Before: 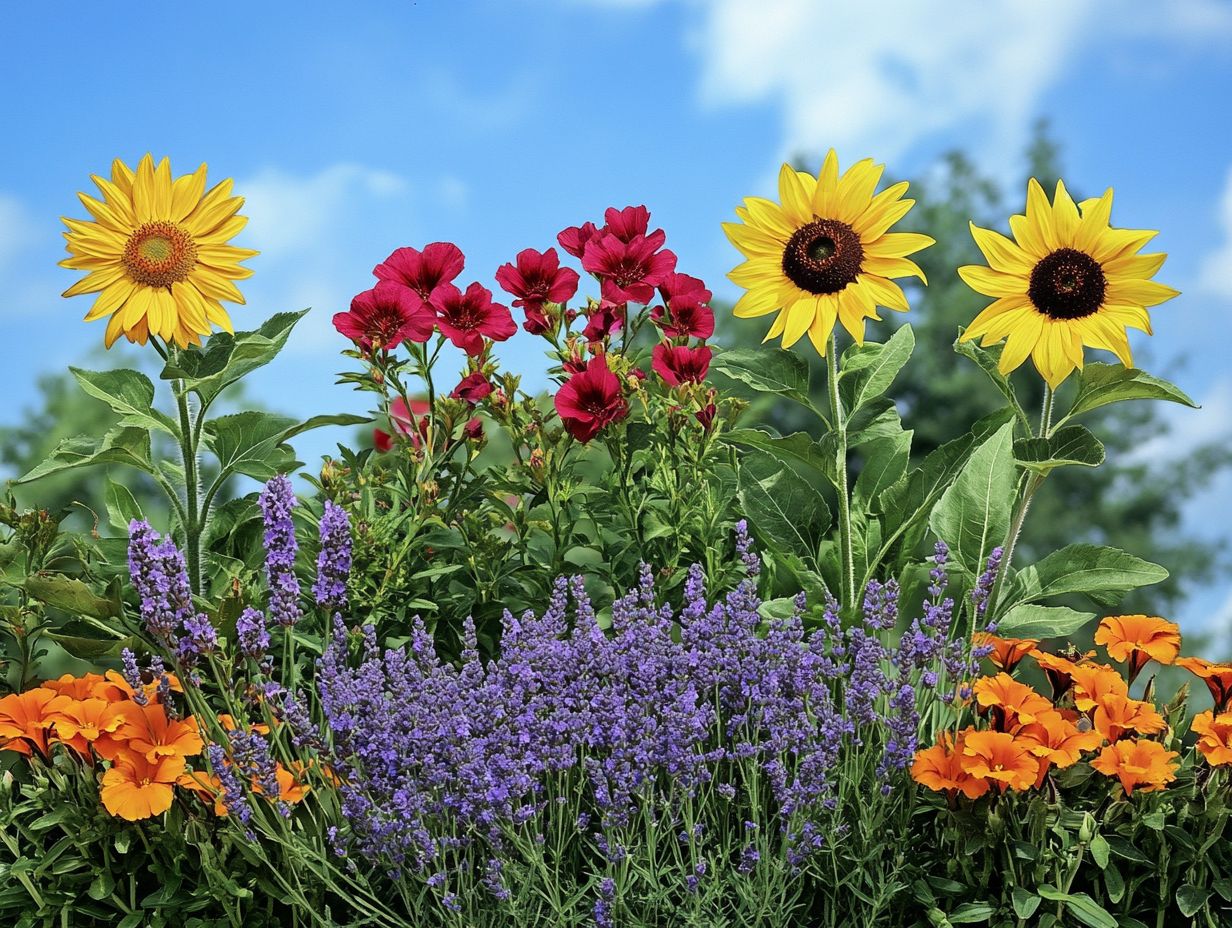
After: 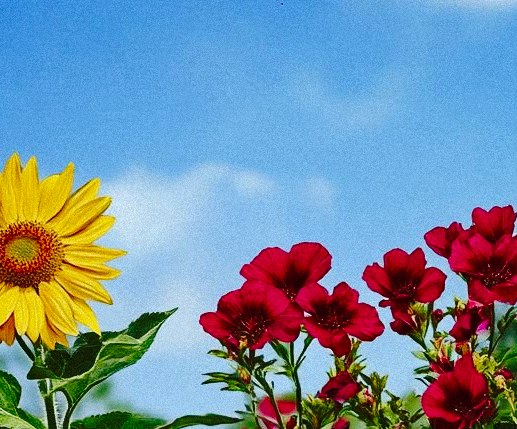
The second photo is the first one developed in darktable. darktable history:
haze removal: strength 0.29, distance 0.25, compatibility mode true, adaptive false
crop and rotate: left 10.817%, top 0.062%, right 47.194%, bottom 53.626%
tone curve: curves: ch0 [(0, 0) (0.003, 0.064) (0.011, 0.065) (0.025, 0.061) (0.044, 0.068) (0.069, 0.083) (0.1, 0.102) (0.136, 0.126) (0.177, 0.172) (0.224, 0.225) (0.277, 0.306) (0.335, 0.397) (0.399, 0.483) (0.468, 0.56) (0.543, 0.634) (0.623, 0.708) (0.709, 0.77) (0.801, 0.832) (0.898, 0.899) (1, 1)], preserve colors none
contrast brightness saturation: contrast 0.1, brightness -0.26, saturation 0.14
grain: mid-tones bias 0%
